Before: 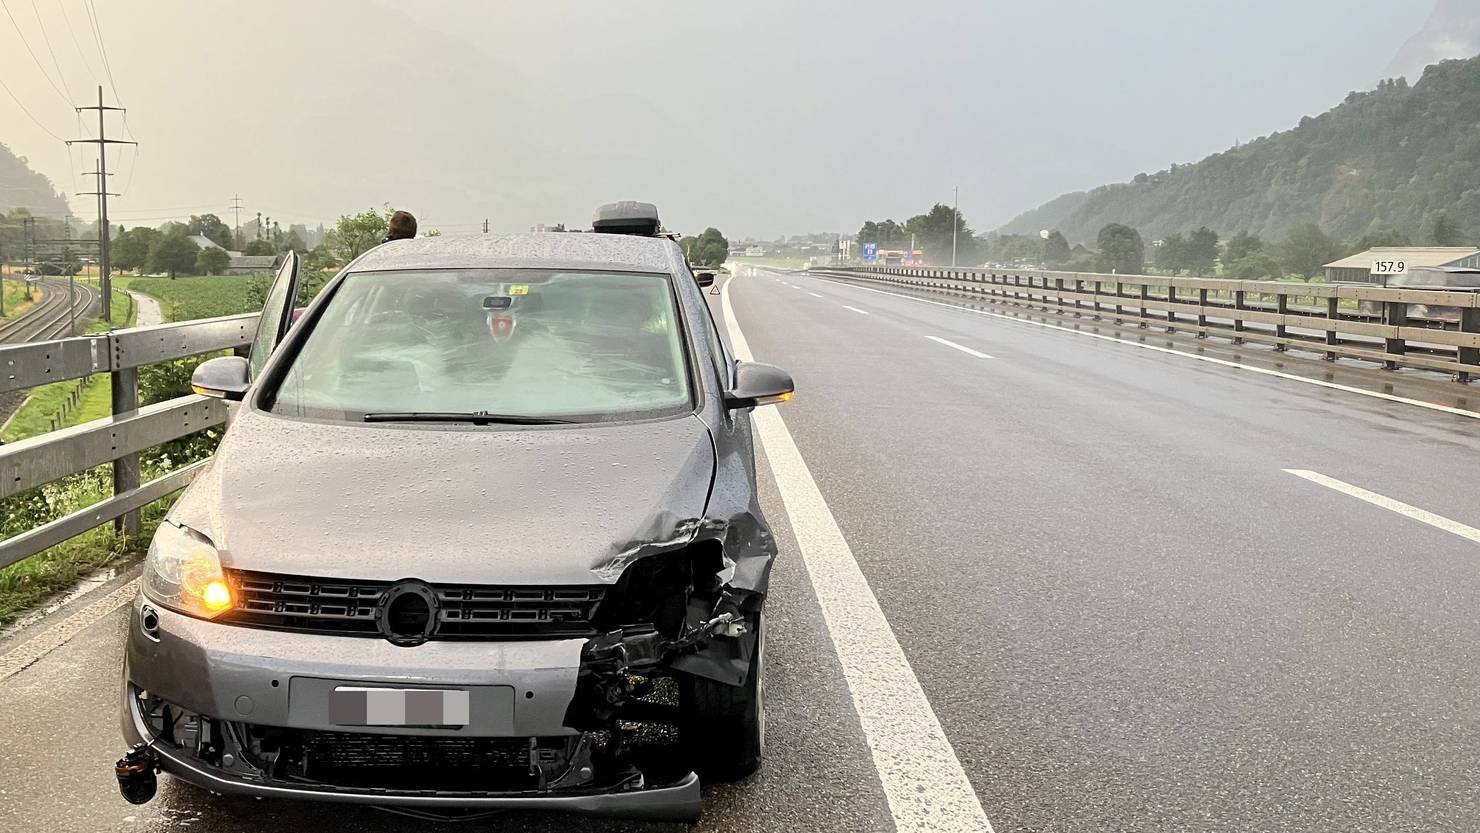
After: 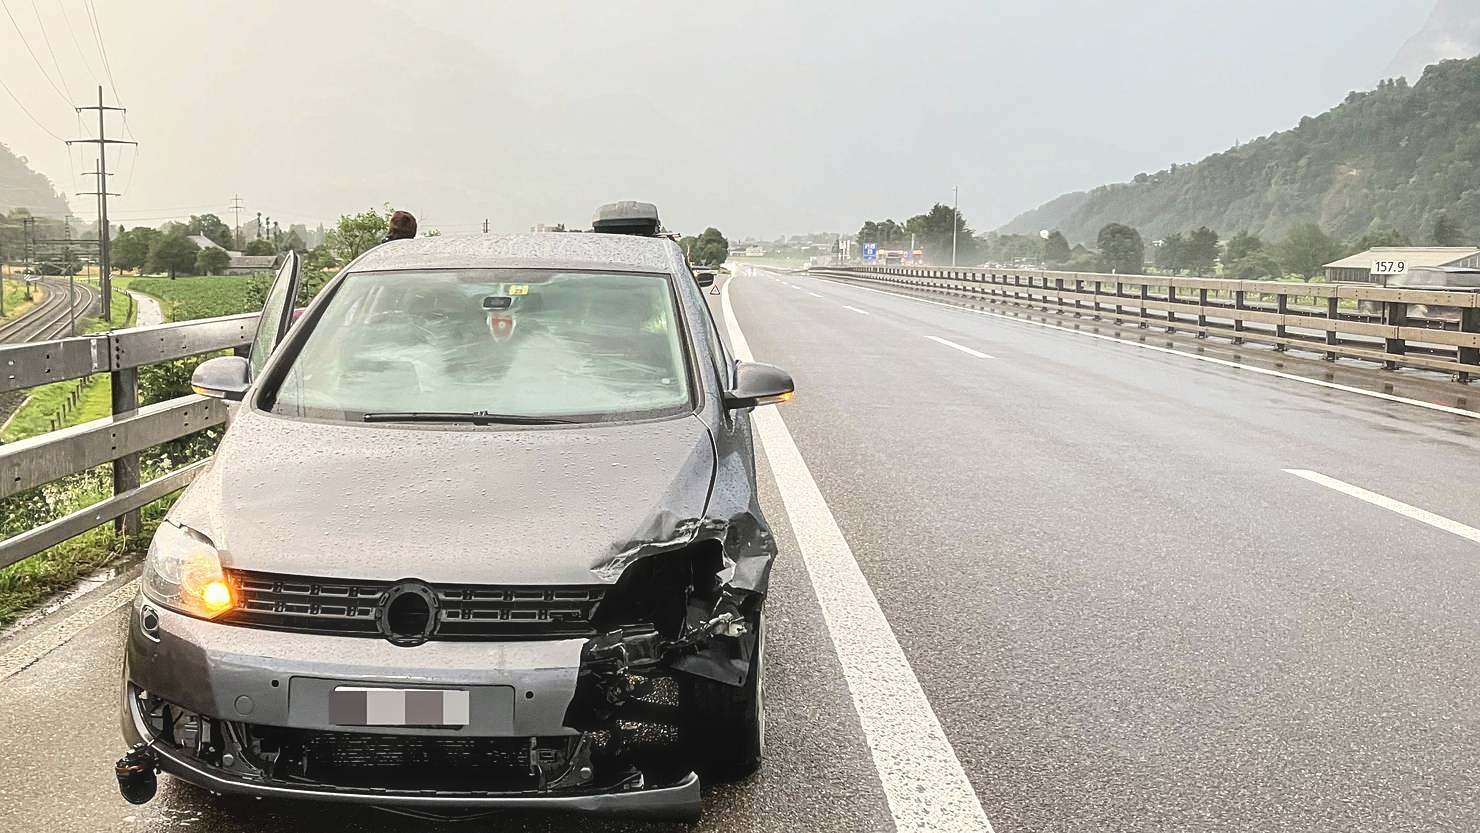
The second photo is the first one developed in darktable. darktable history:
local contrast: on, module defaults
sharpen: radius 1.877, amount 0.405, threshold 1.208
haze removal: strength -0.093, compatibility mode true, adaptive false
tone curve: curves: ch0 [(0, 0.036) (0.119, 0.115) (0.461, 0.479) (0.715, 0.767) (0.817, 0.865) (1, 0.998)]; ch1 [(0, 0) (0.377, 0.416) (0.44, 0.478) (0.487, 0.498) (0.514, 0.525) (0.538, 0.552) (0.67, 0.688) (1, 1)]; ch2 [(0, 0) (0.38, 0.405) (0.463, 0.445) (0.492, 0.486) (0.524, 0.541) (0.578, 0.59) (0.653, 0.658) (1, 1)], preserve colors none
